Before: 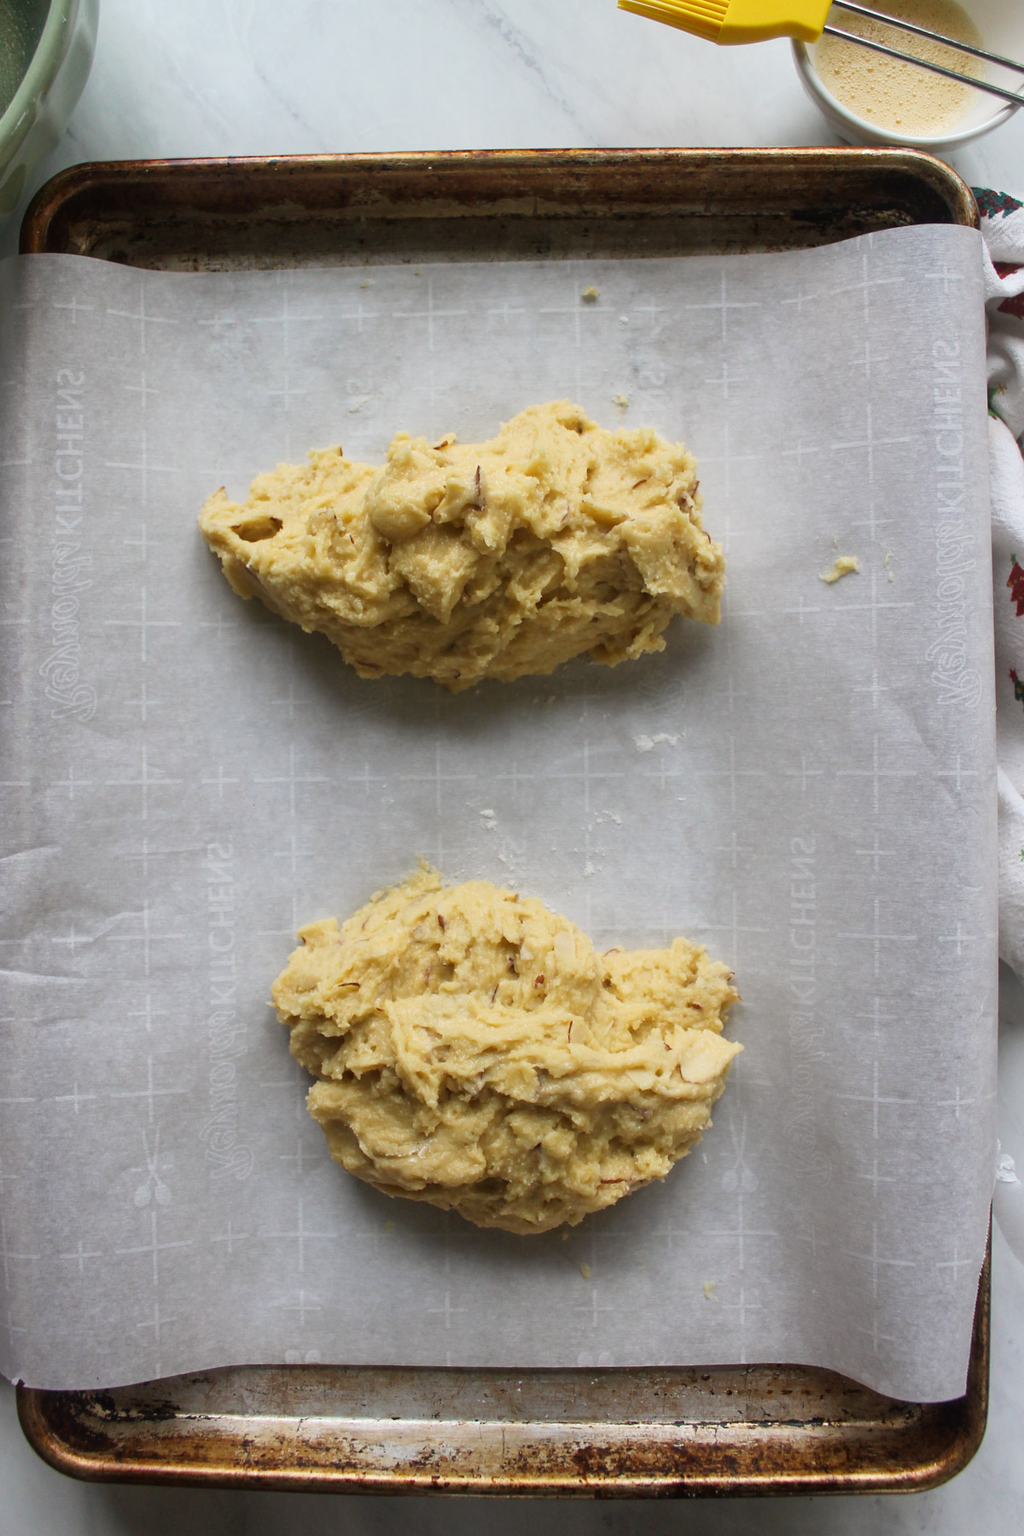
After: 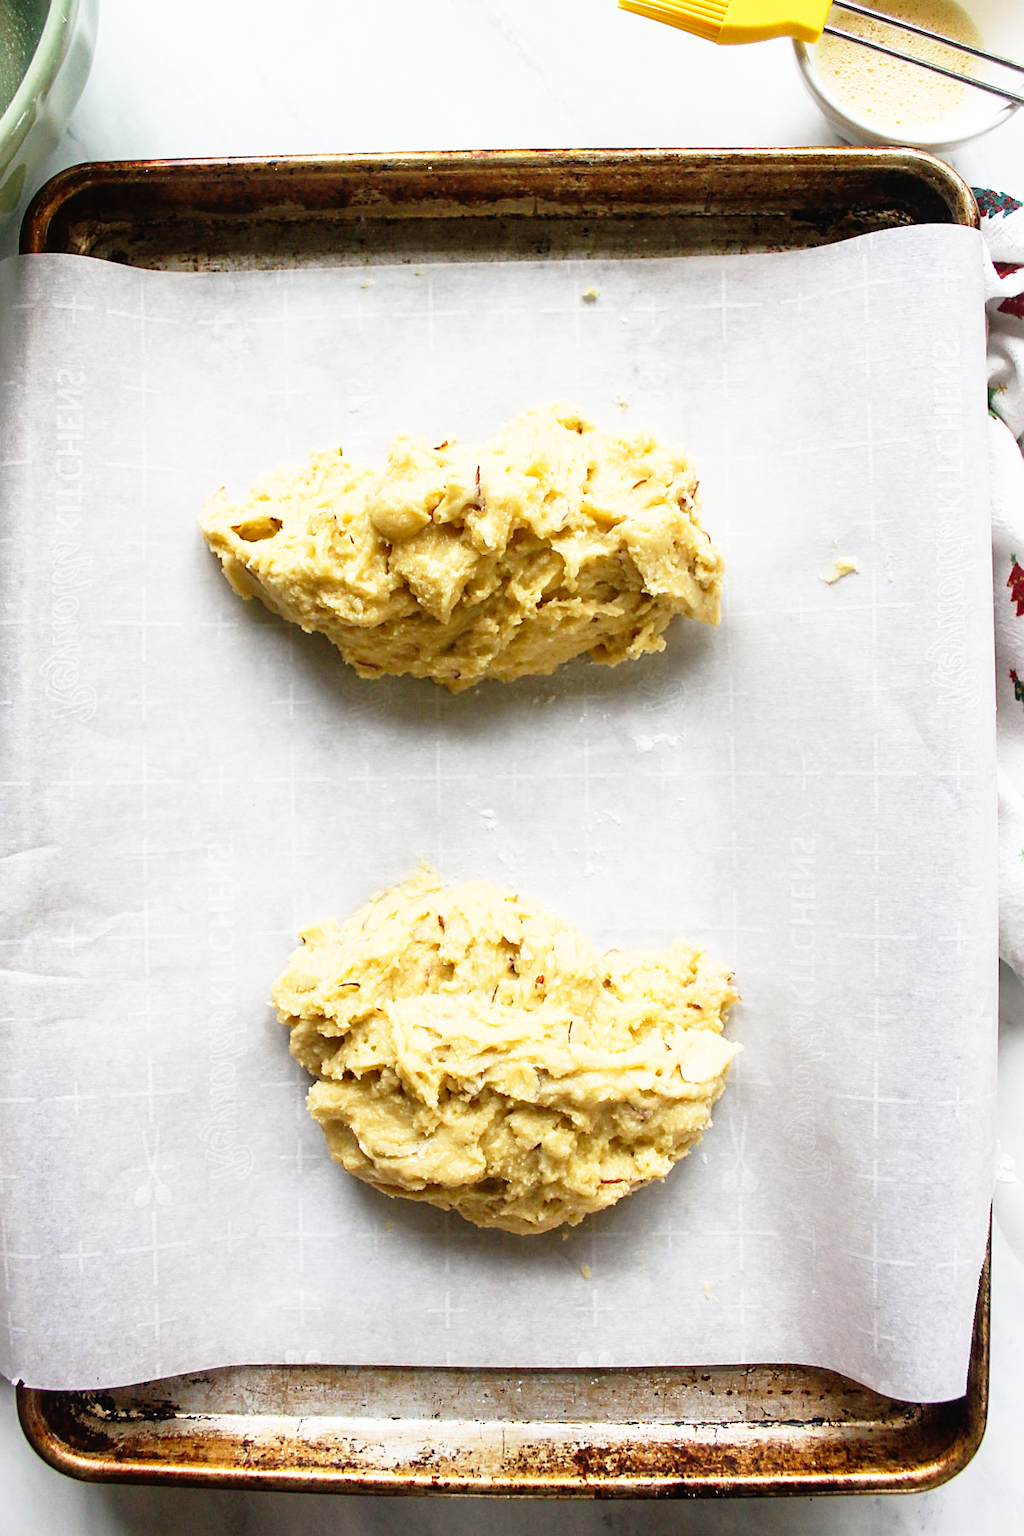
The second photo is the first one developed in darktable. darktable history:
base curve: curves: ch0 [(0, 0) (0.012, 0.01) (0.073, 0.168) (0.31, 0.711) (0.645, 0.957) (1, 1)], preserve colors none
sharpen: amount 0.478
exposure: exposure 0.078 EV, compensate highlight preservation false
